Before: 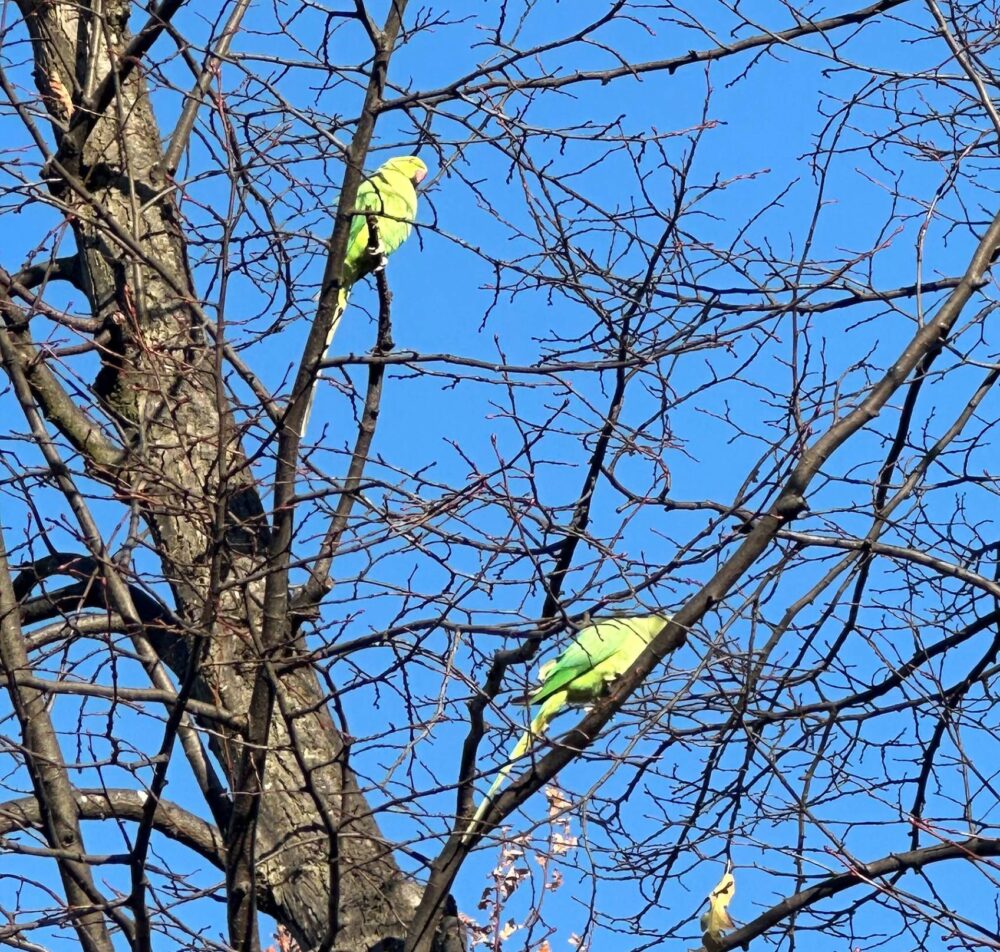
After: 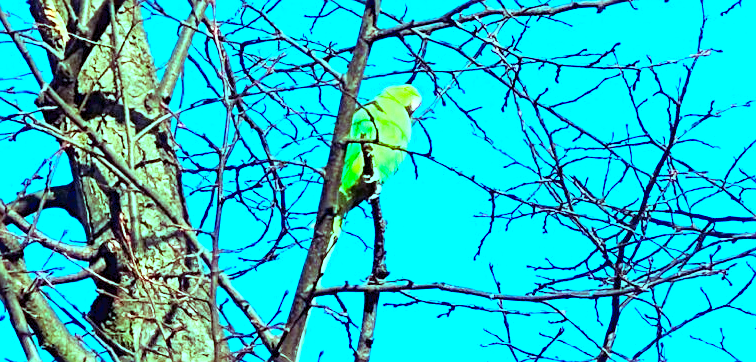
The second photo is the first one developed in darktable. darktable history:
sharpen: on, module defaults
exposure: black level correction 0, exposure 1 EV, compensate highlight preservation false
color balance rgb: shadows lift › luminance -22.077%, shadows lift › chroma 8.869%, shadows lift › hue 286.31°, highlights gain › chroma 7.41%, highlights gain › hue 185.68°, perceptual saturation grading › global saturation 30.569%
crop: left 0.513%, top 7.637%, right 23.477%, bottom 54.318%
tone curve: curves: ch0 [(0, 0) (0.003, 0.032) (0.011, 0.033) (0.025, 0.036) (0.044, 0.046) (0.069, 0.069) (0.1, 0.108) (0.136, 0.157) (0.177, 0.208) (0.224, 0.256) (0.277, 0.313) (0.335, 0.379) (0.399, 0.444) (0.468, 0.514) (0.543, 0.595) (0.623, 0.687) (0.709, 0.772) (0.801, 0.854) (0.898, 0.933) (1, 1)], color space Lab, linked channels, preserve colors none
